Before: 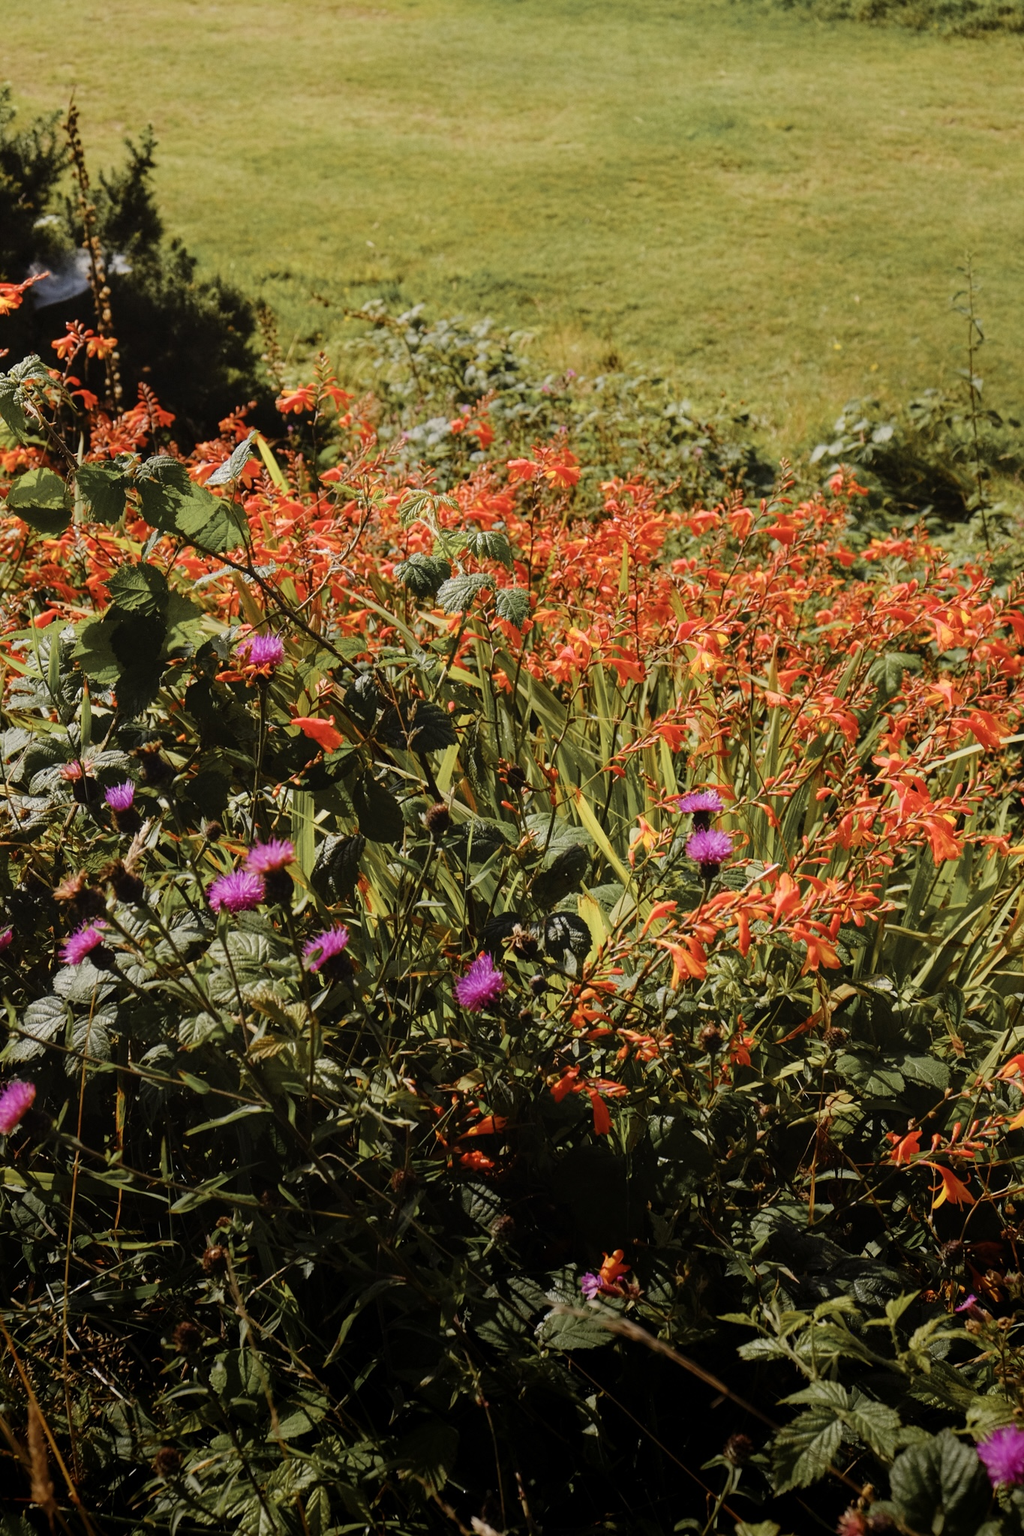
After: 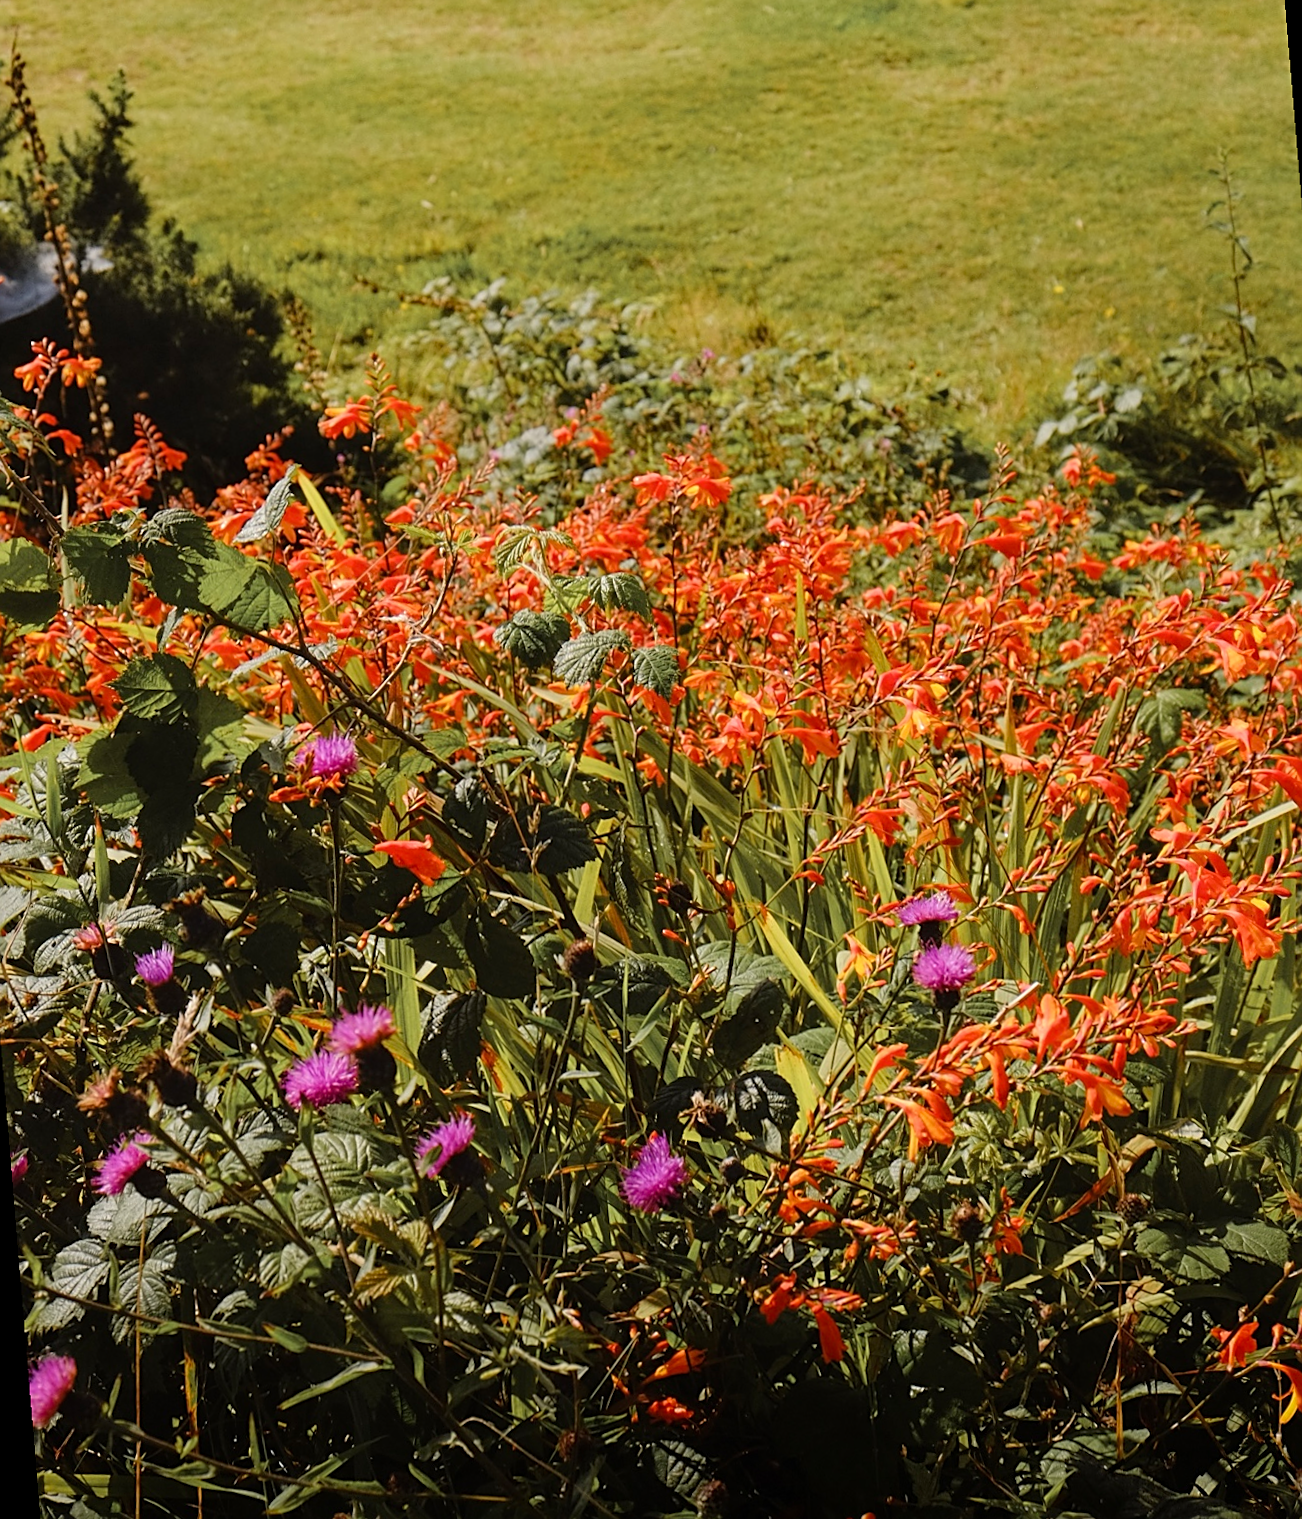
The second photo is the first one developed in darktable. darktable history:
sharpen: on, module defaults
crop and rotate: angle 0.2°, left 0.275%, right 3.127%, bottom 14.18%
rotate and perspective: rotation -4.57°, crop left 0.054, crop right 0.944, crop top 0.087, crop bottom 0.914
